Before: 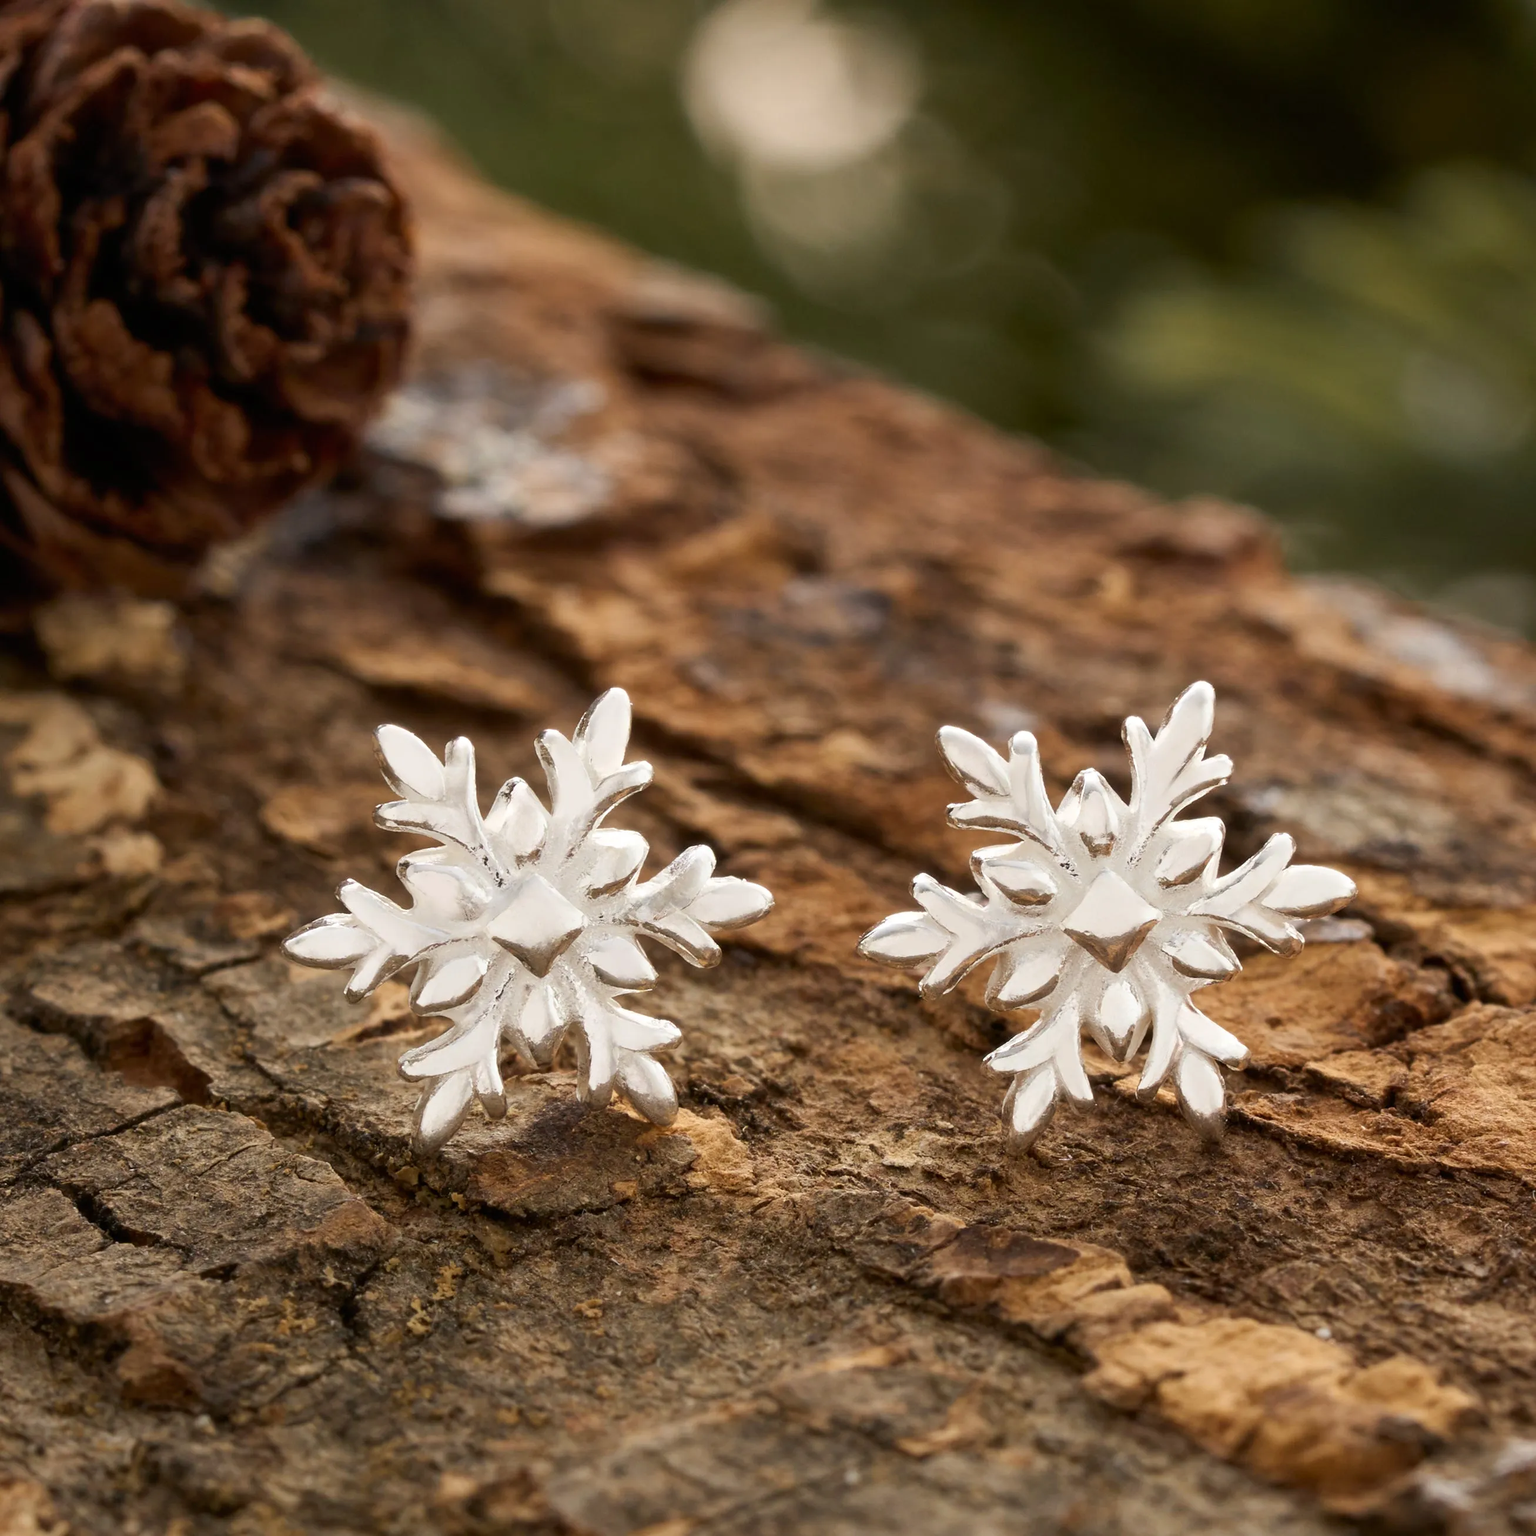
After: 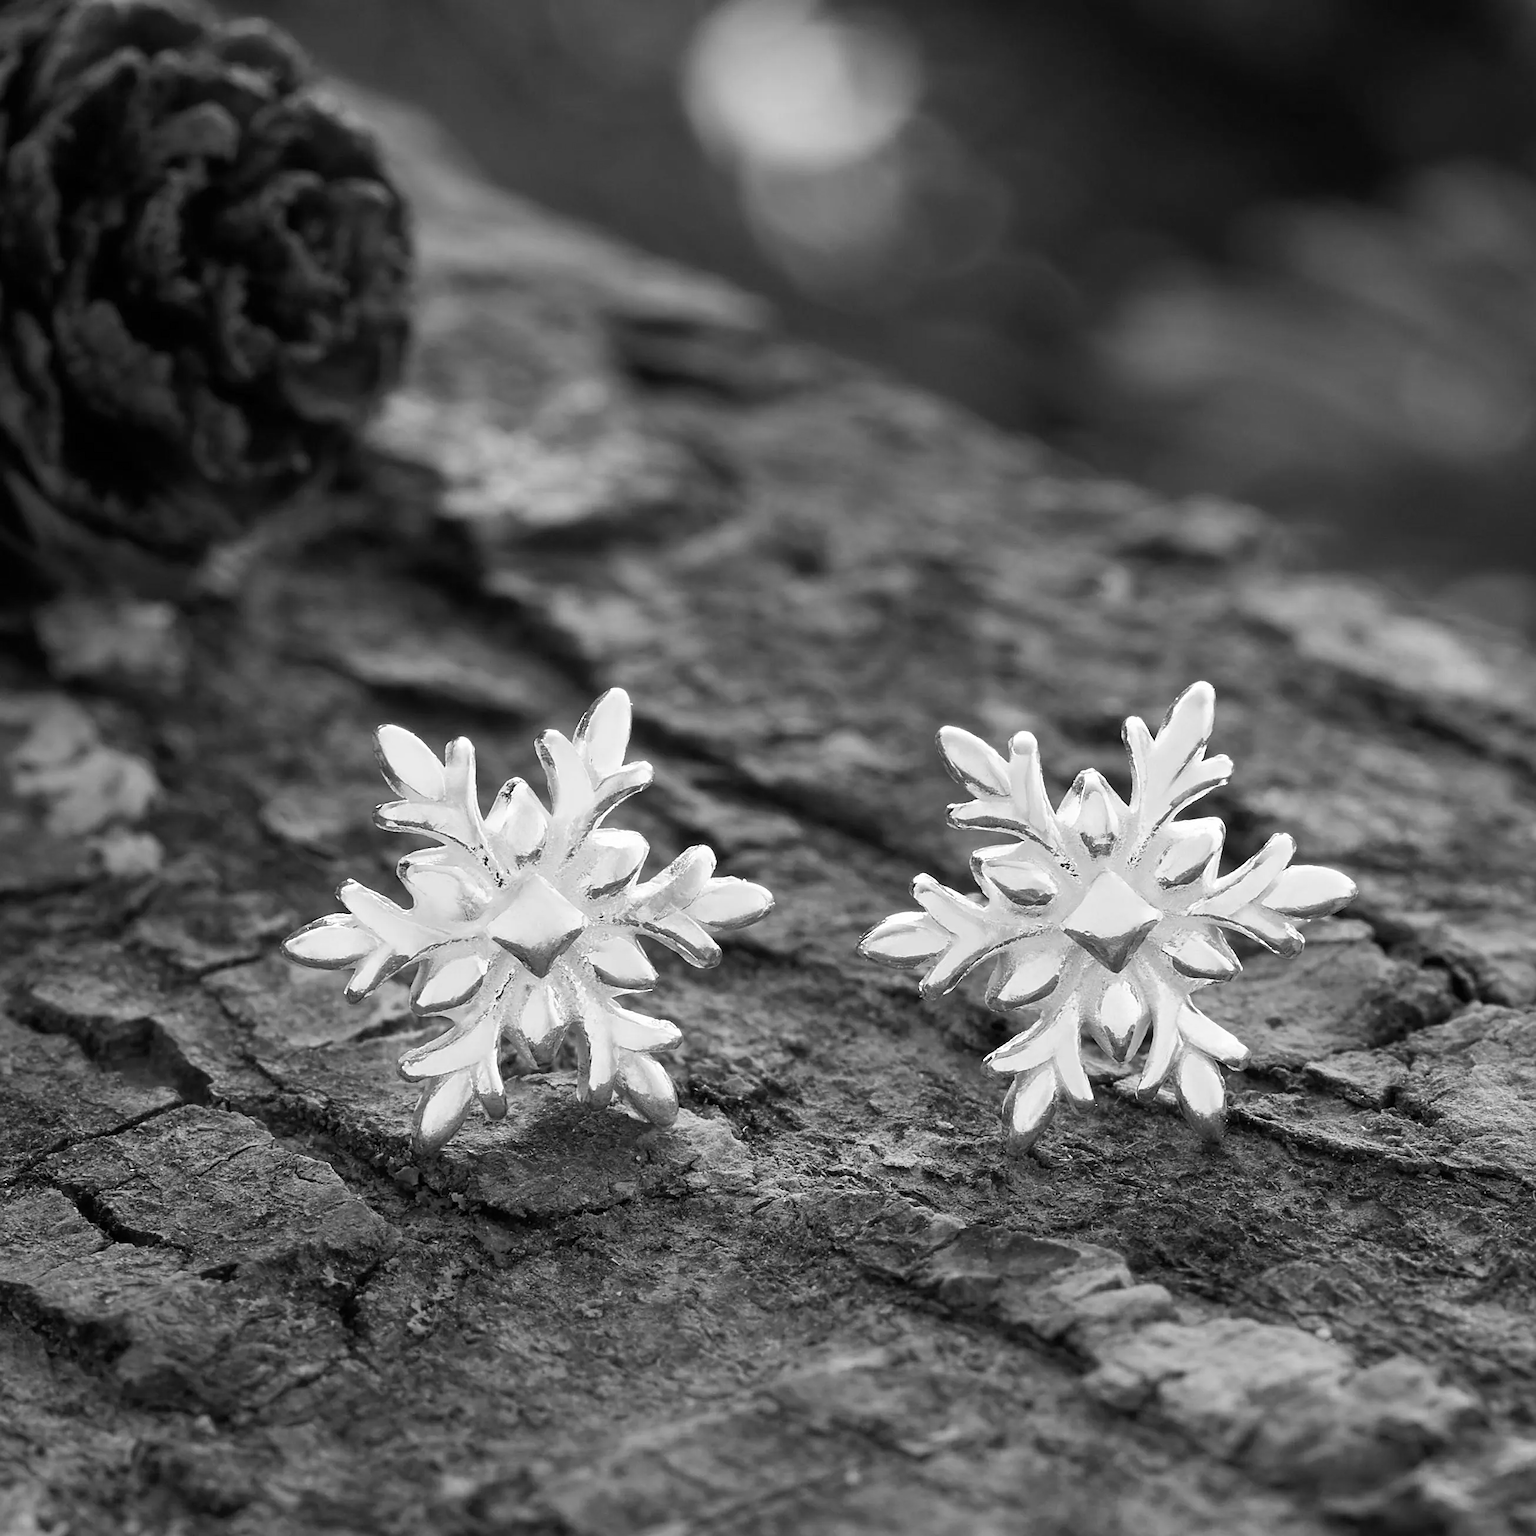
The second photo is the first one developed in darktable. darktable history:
color balance rgb: perceptual saturation grading › global saturation 20%, global vibrance 20%
sharpen: on, module defaults
monochrome: on, module defaults
